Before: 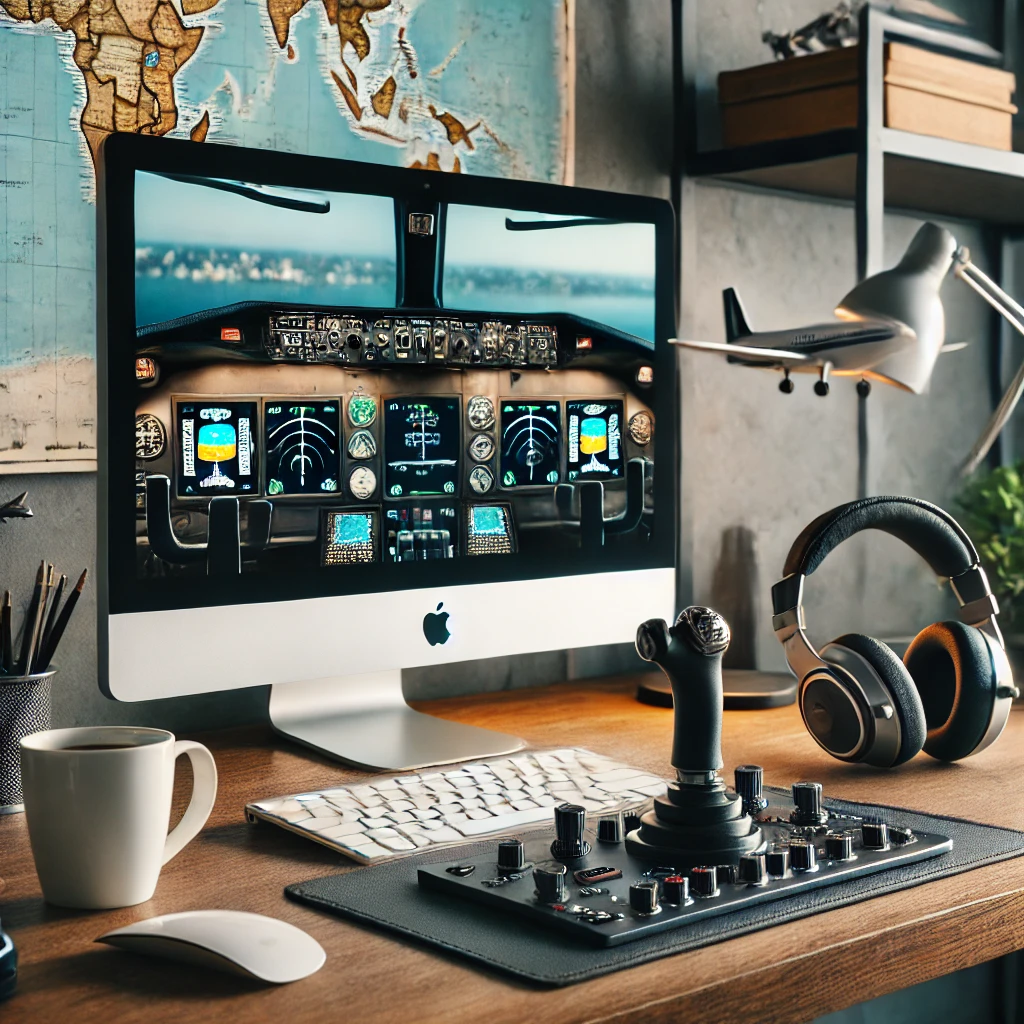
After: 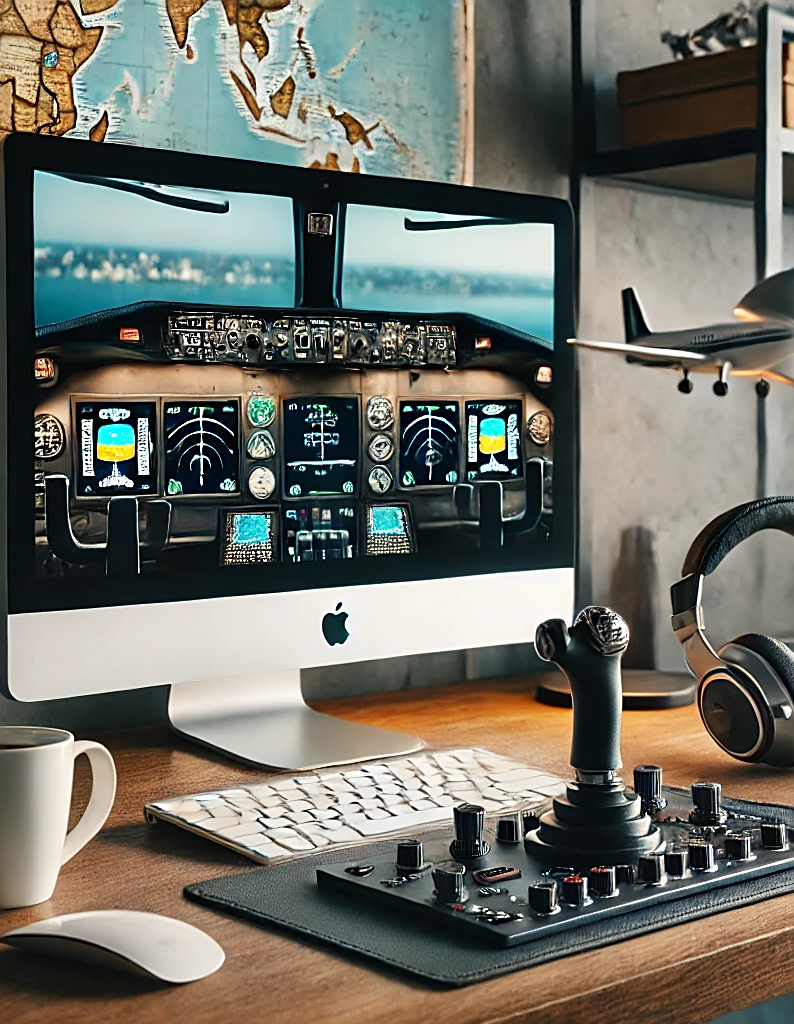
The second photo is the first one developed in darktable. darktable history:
crop: left 9.898%, right 12.495%
sharpen: on, module defaults
